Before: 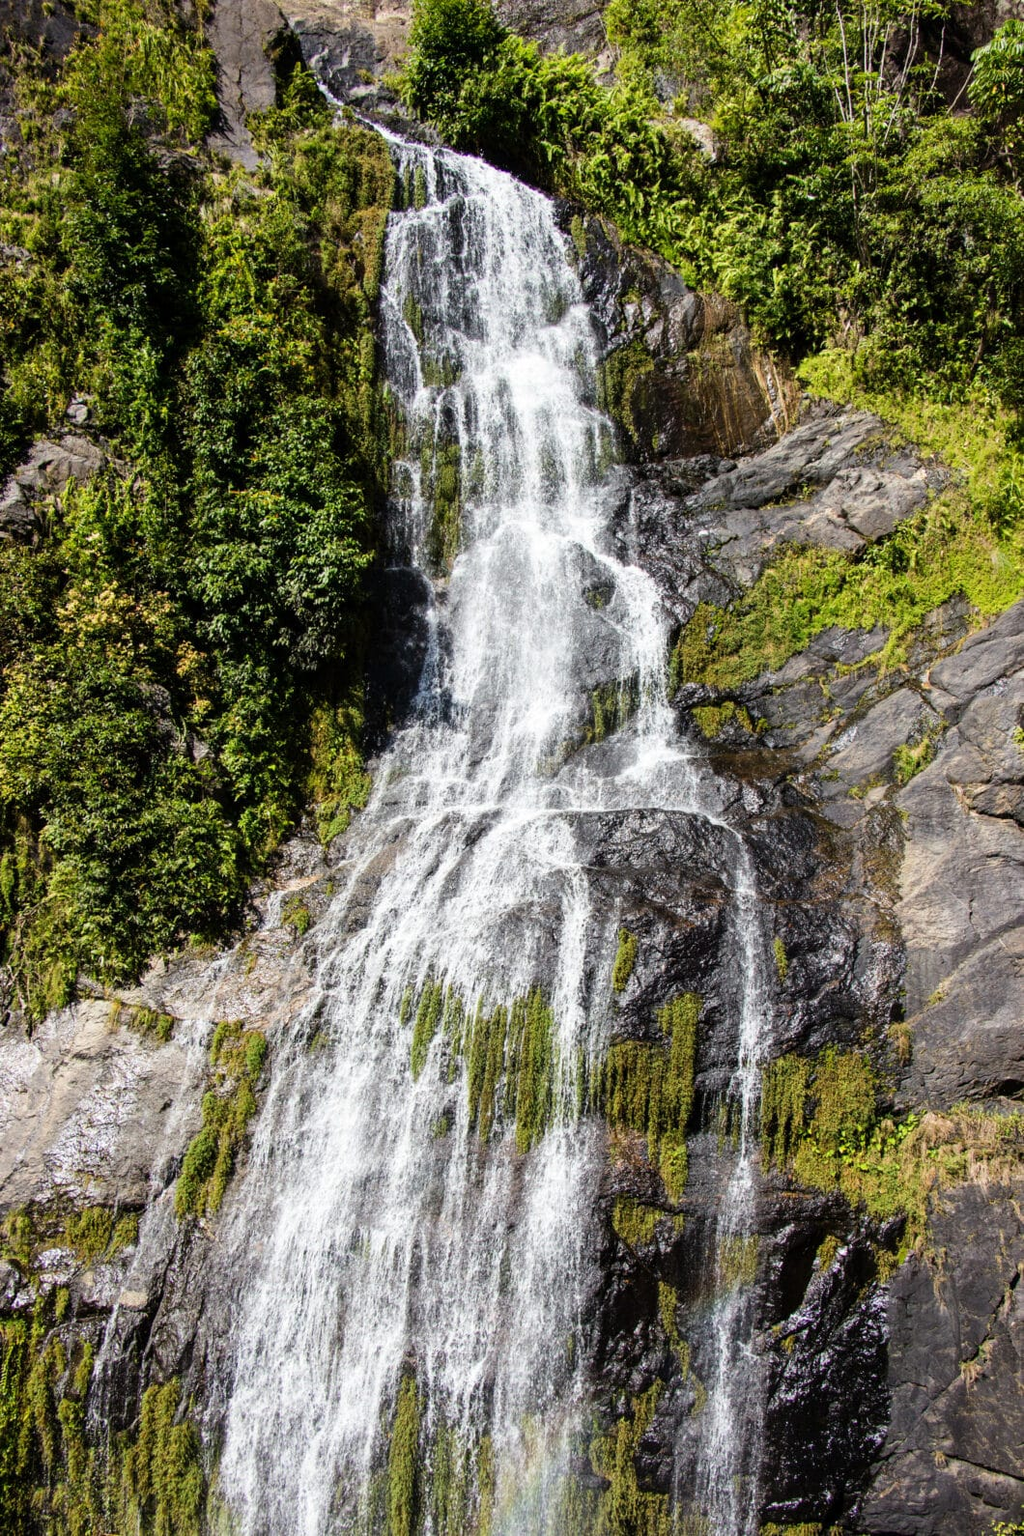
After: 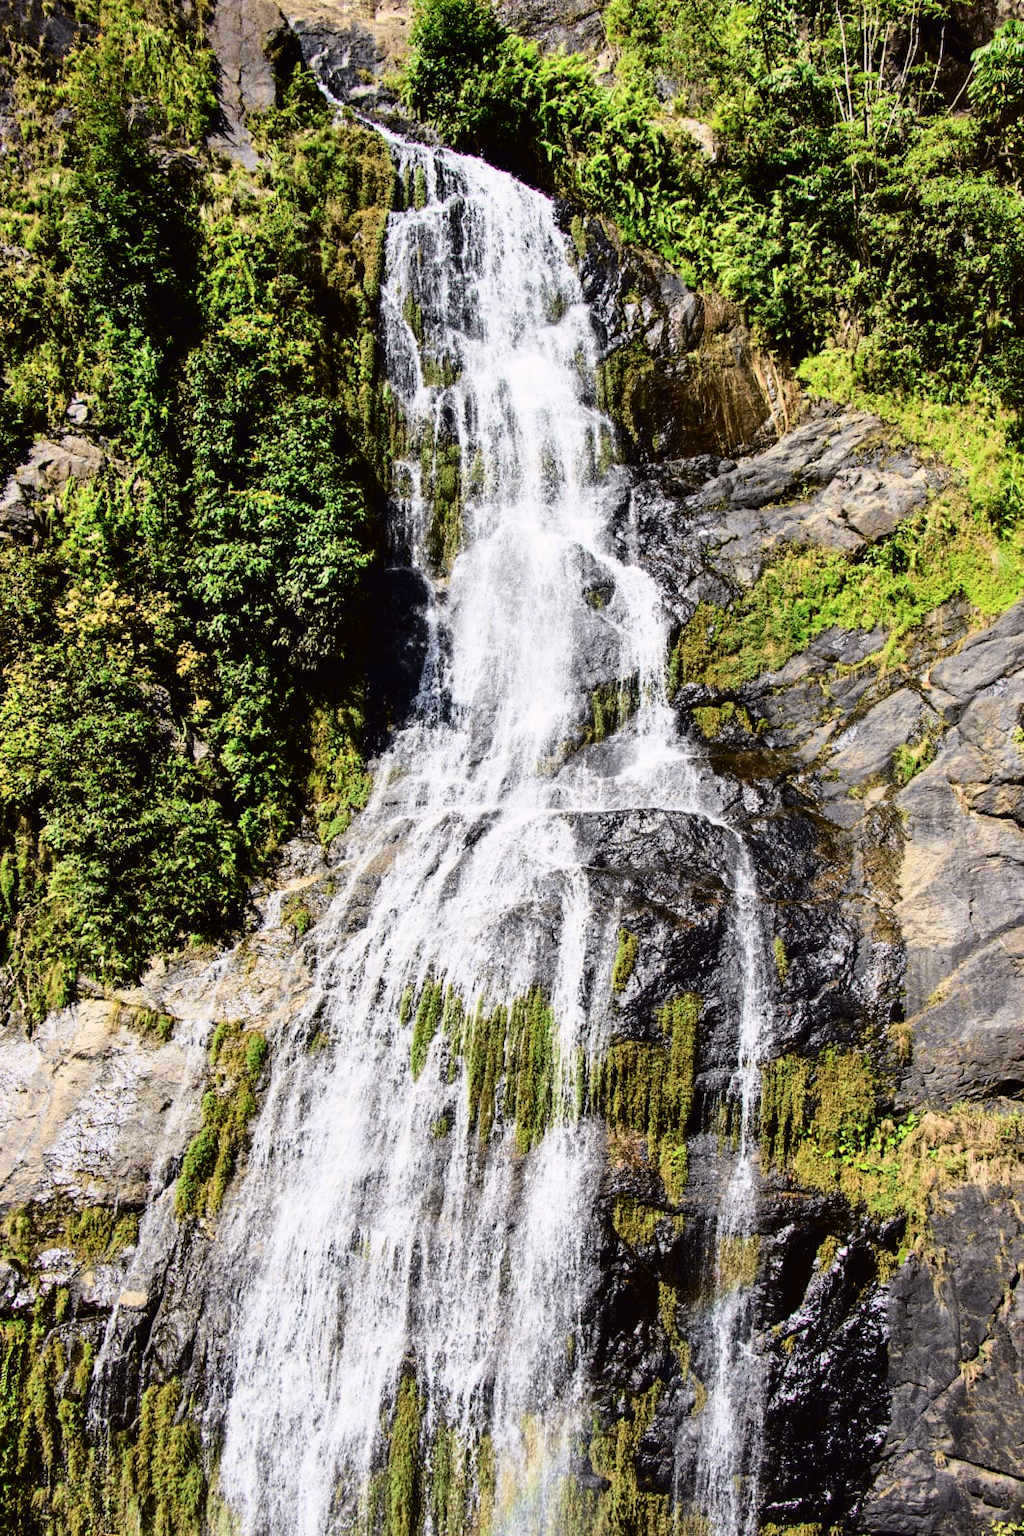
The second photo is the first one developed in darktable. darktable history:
tone curve: curves: ch0 [(0, 0.011) (0.053, 0.026) (0.174, 0.115) (0.398, 0.444) (0.673, 0.775) (0.829, 0.906) (0.991, 0.981)]; ch1 [(0, 0) (0.264, 0.22) (0.407, 0.373) (0.463, 0.457) (0.492, 0.501) (0.512, 0.513) (0.54, 0.543) (0.585, 0.617) (0.659, 0.686) (0.78, 0.8) (1, 1)]; ch2 [(0, 0) (0.438, 0.449) (0.473, 0.469) (0.503, 0.5) (0.523, 0.534) (0.562, 0.591) (0.612, 0.627) (0.701, 0.707) (1, 1)], color space Lab, independent channels, preserve colors none
shadows and highlights: soften with gaussian
